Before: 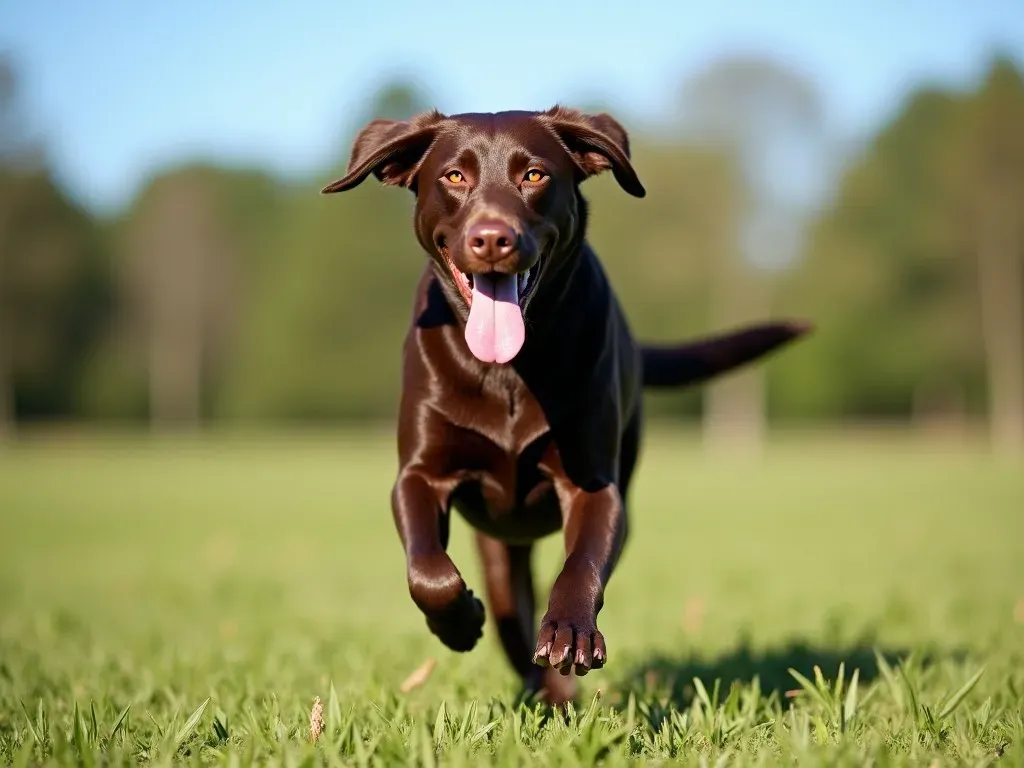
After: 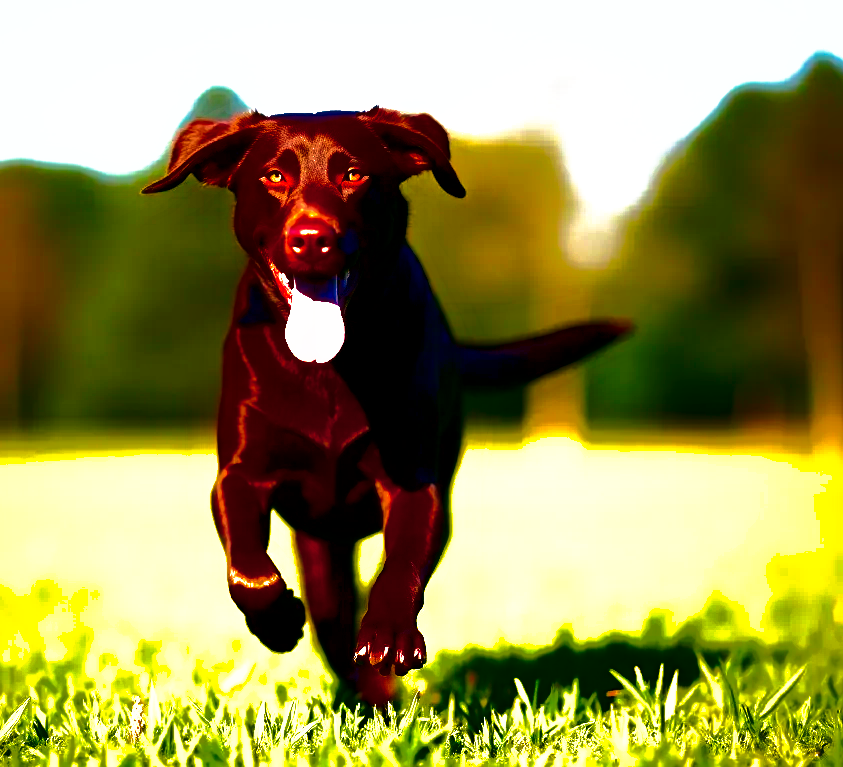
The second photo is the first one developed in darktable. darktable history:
exposure: exposure 0.669 EV, compensate highlight preservation false
color balance rgb: shadows lift › chroma 2%, shadows lift › hue 185.64°, power › luminance 1.48%, highlights gain › chroma 3%, highlights gain › hue 54.51°, global offset › luminance -0.4%, perceptual saturation grading › highlights -18.47%, perceptual saturation grading › mid-tones 6.62%, perceptual saturation grading › shadows 28.22%, perceptual brilliance grading › highlights 15.68%, perceptual brilliance grading › shadows -14.29%, global vibrance 25.96%, contrast 6.45%
shadows and highlights: shadows 40, highlights -60
tone curve: curves: ch0 [(0, 0) (0.003, 0.002) (0.011, 0.009) (0.025, 0.02) (0.044, 0.036) (0.069, 0.057) (0.1, 0.081) (0.136, 0.115) (0.177, 0.153) (0.224, 0.202) (0.277, 0.264) (0.335, 0.333) (0.399, 0.409) (0.468, 0.491) (0.543, 0.58) (0.623, 0.675) (0.709, 0.777) (0.801, 0.88) (0.898, 0.98) (1, 1)], preserve colors none
contrast equalizer: octaves 7, y [[0.6 ×6], [0.55 ×6], [0 ×6], [0 ×6], [0 ×6]], mix -1
crop: left 17.582%, bottom 0.031%
contrast brightness saturation: brightness -1, saturation 1
local contrast: mode bilateral grid, contrast 20, coarseness 50, detail 120%, midtone range 0.2
